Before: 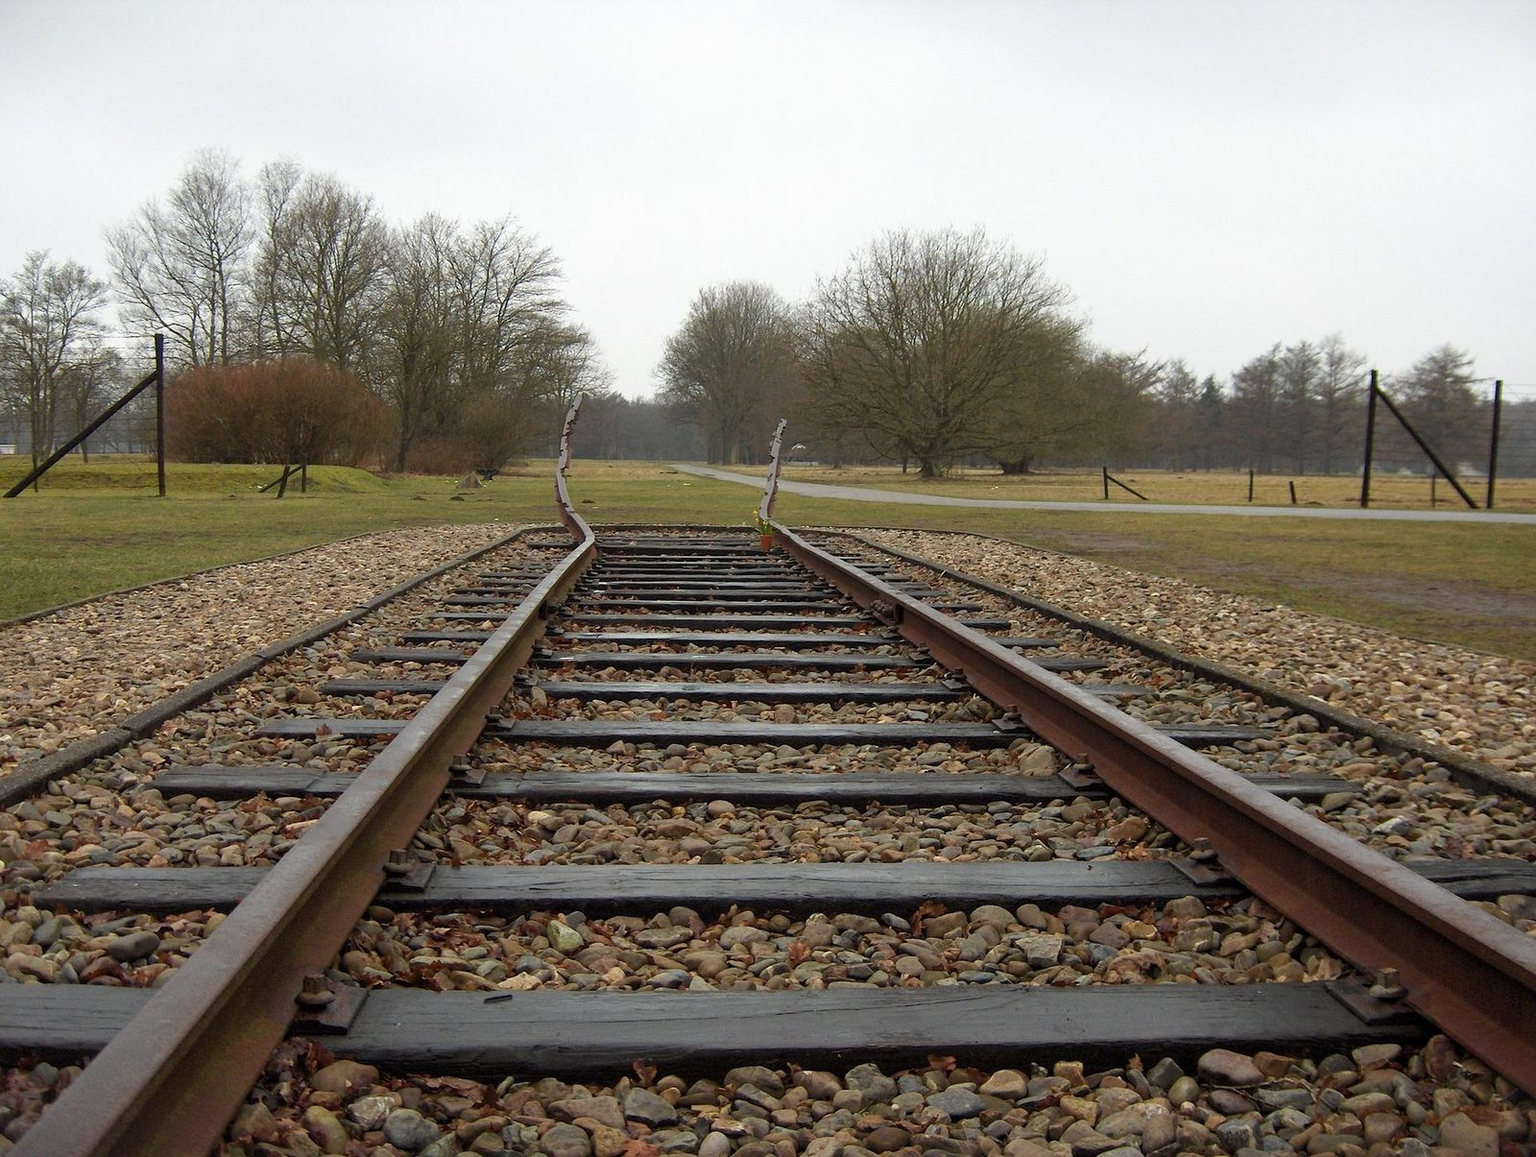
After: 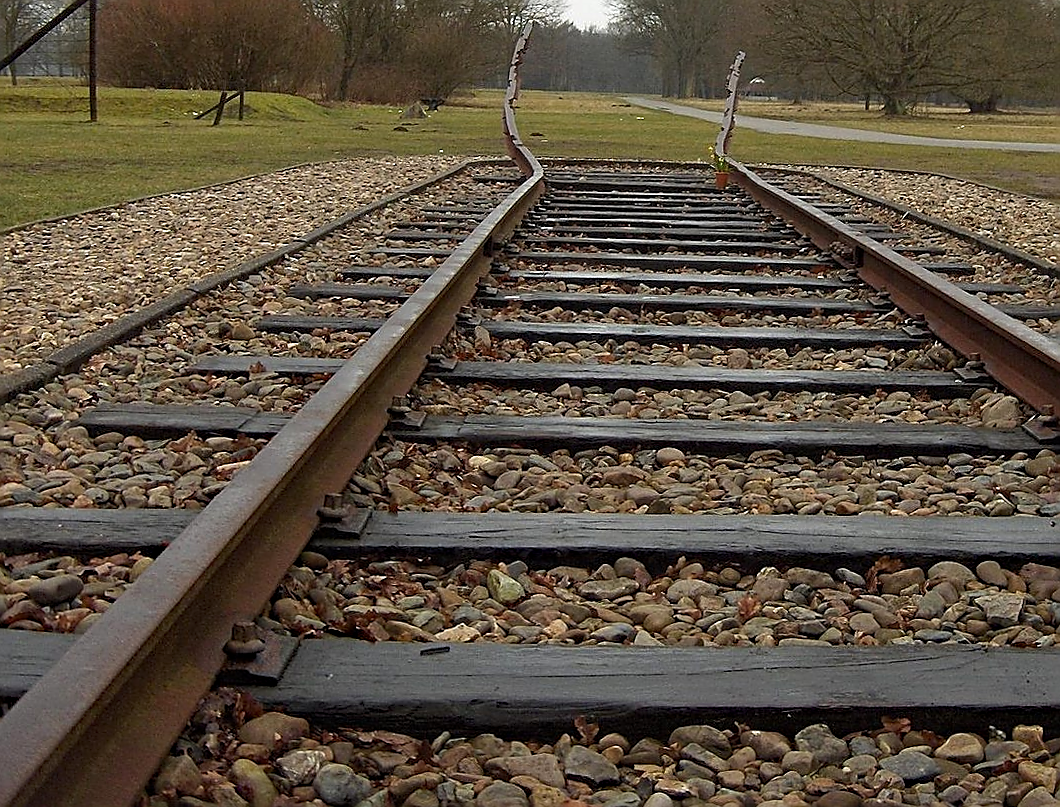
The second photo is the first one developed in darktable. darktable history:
crop and rotate: angle -0.922°, left 3.877%, top 31.593%, right 28.408%
sharpen: radius 1.401, amount 1.258, threshold 0.759
haze removal: adaptive false
